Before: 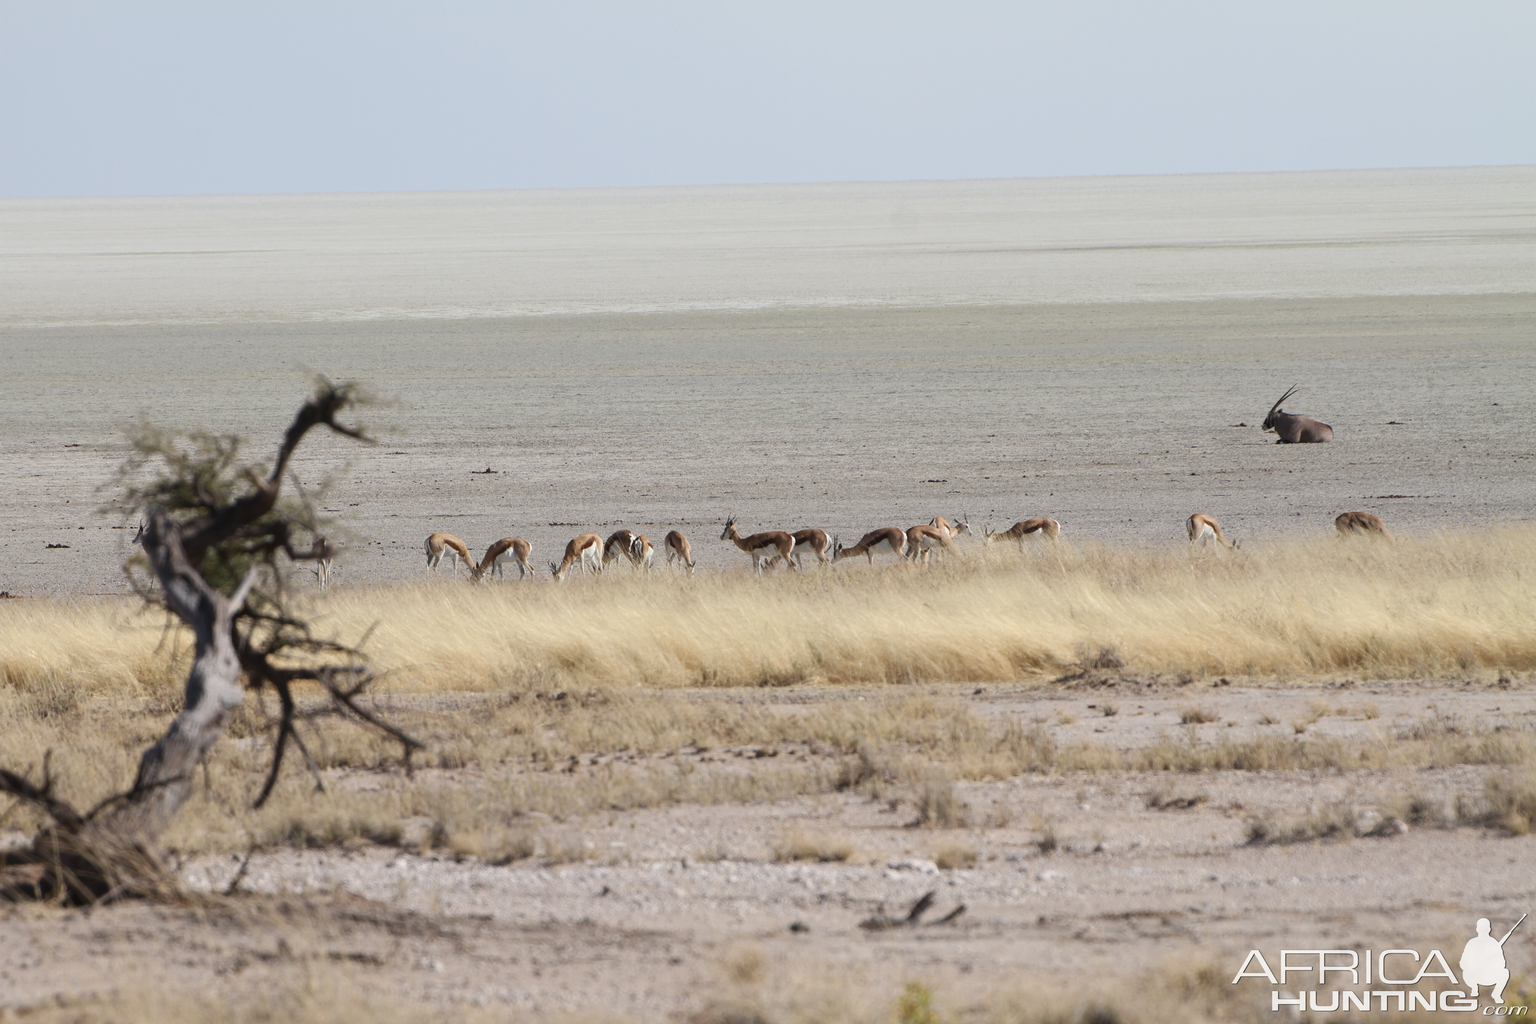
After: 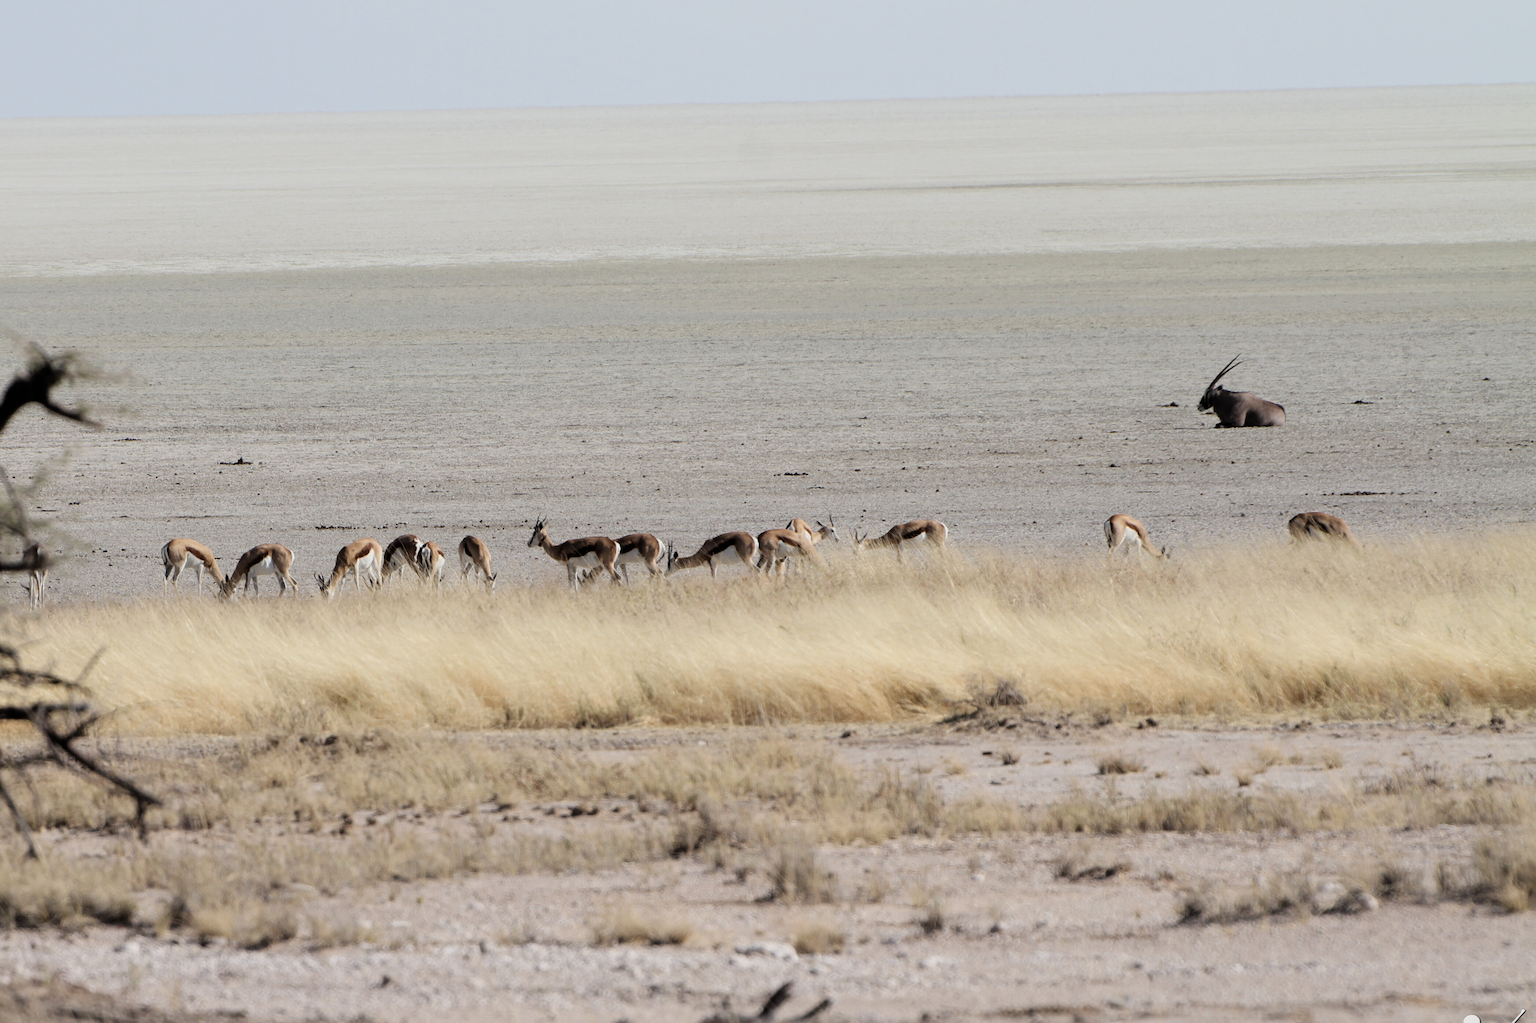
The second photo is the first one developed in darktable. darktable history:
filmic rgb: black relative exposure -5 EV, white relative exposure 3.2 EV, hardness 3.42, contrast 1.2, highlights saturation mix -30%
crop: left 19.159%, top 9.58%, bottom 9.58%
